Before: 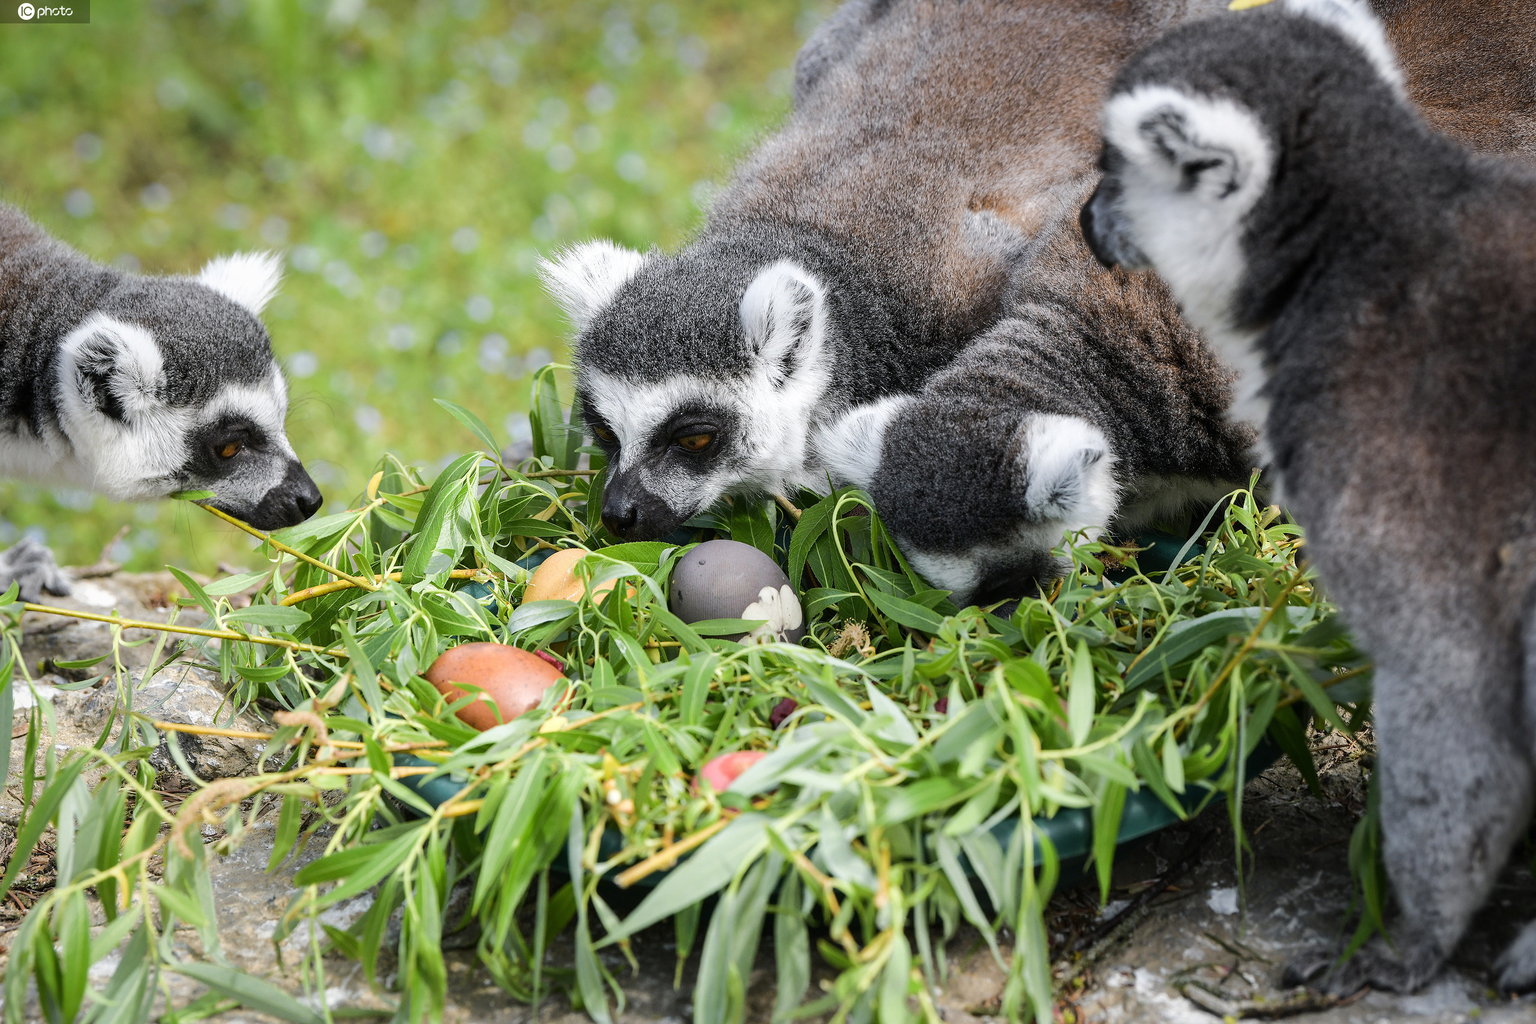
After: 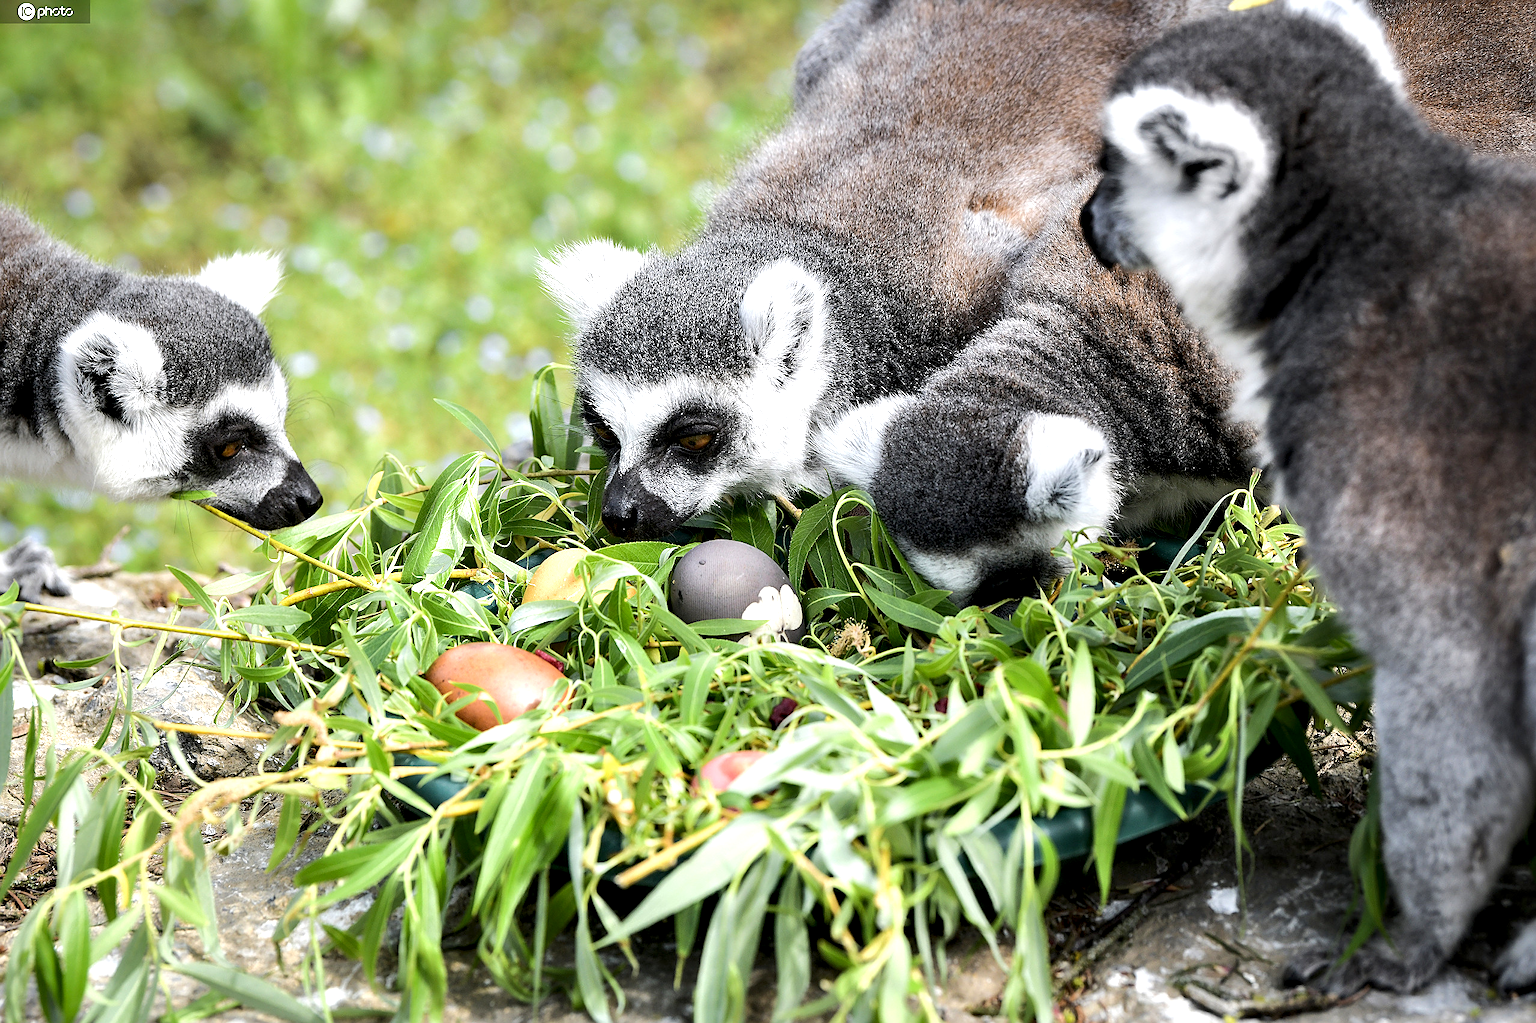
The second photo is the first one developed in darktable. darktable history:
exposure: exposure 0.448 EV, compensate highlight preservation false
sharpen: on, module defaults
contrast equalizer: y [[0.514, 0.573, 0.581, 0.508, 0.5, 0.5], [0.5 ×6], [0.5 ×6], [0 ×6], [0 ×6]]
